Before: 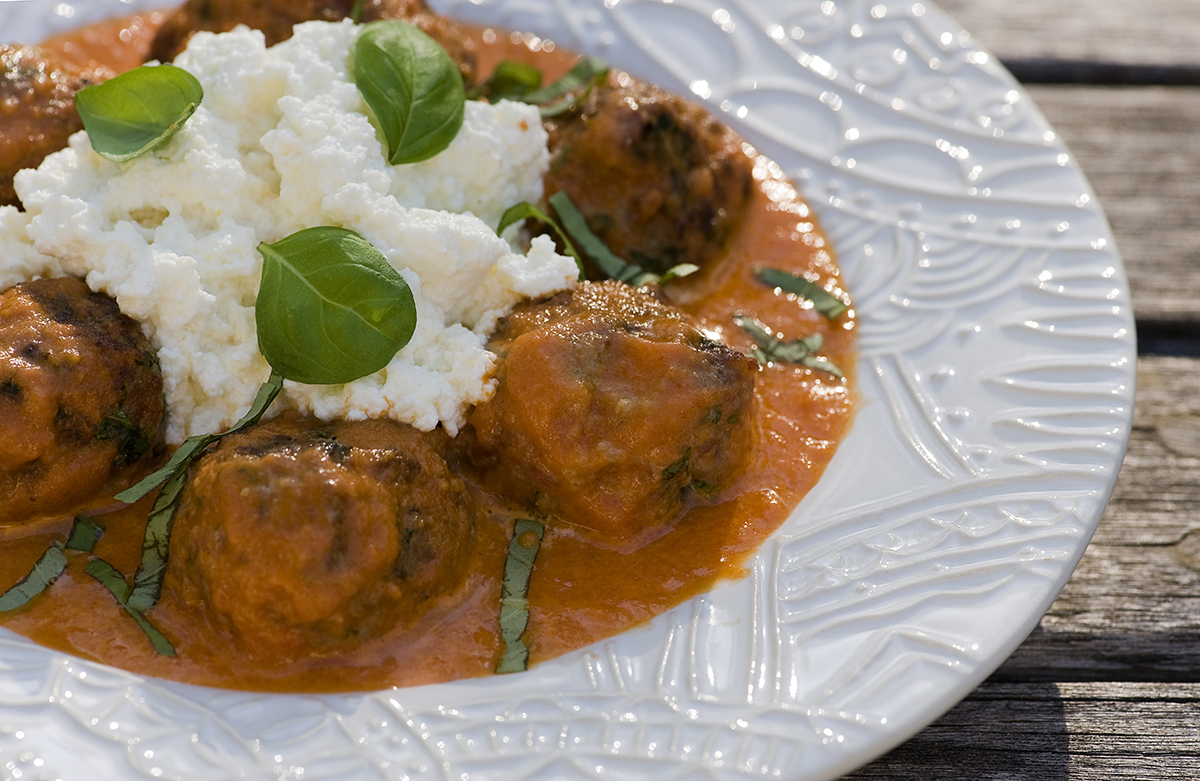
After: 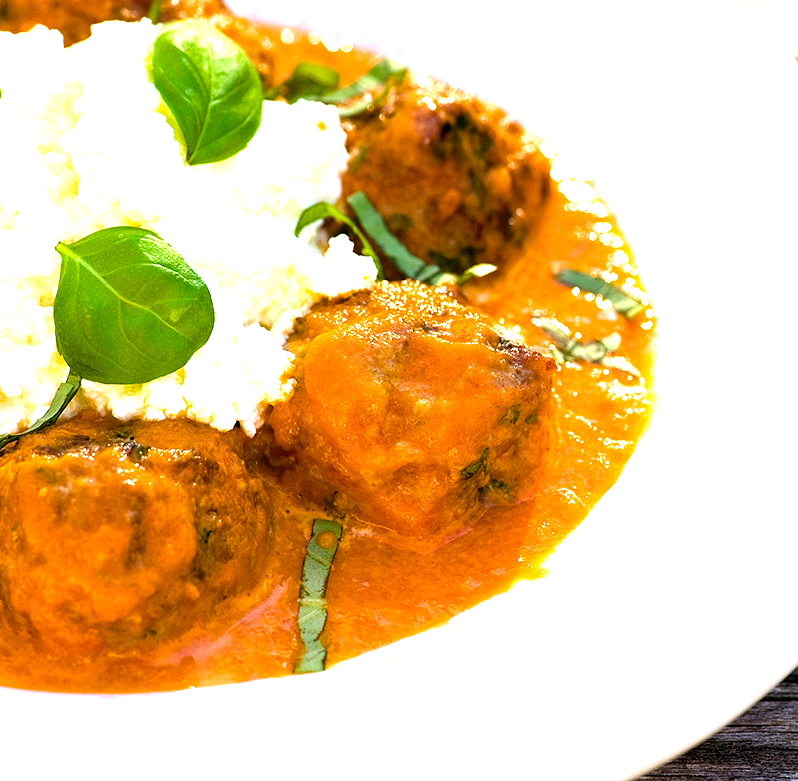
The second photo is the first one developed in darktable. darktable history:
color balance rgb: perceptual saturation grading › global saturation 30%, global vibrance 20%
crop: left 16.899%, right 16.556%
exposure: black level correction 0.001, exposure 1.719 EV, compensate exposure bias true, compensate highlight preservation false
local contrast: highlights 100%, shadows 100%, detail 120%, midtone range 0.2
